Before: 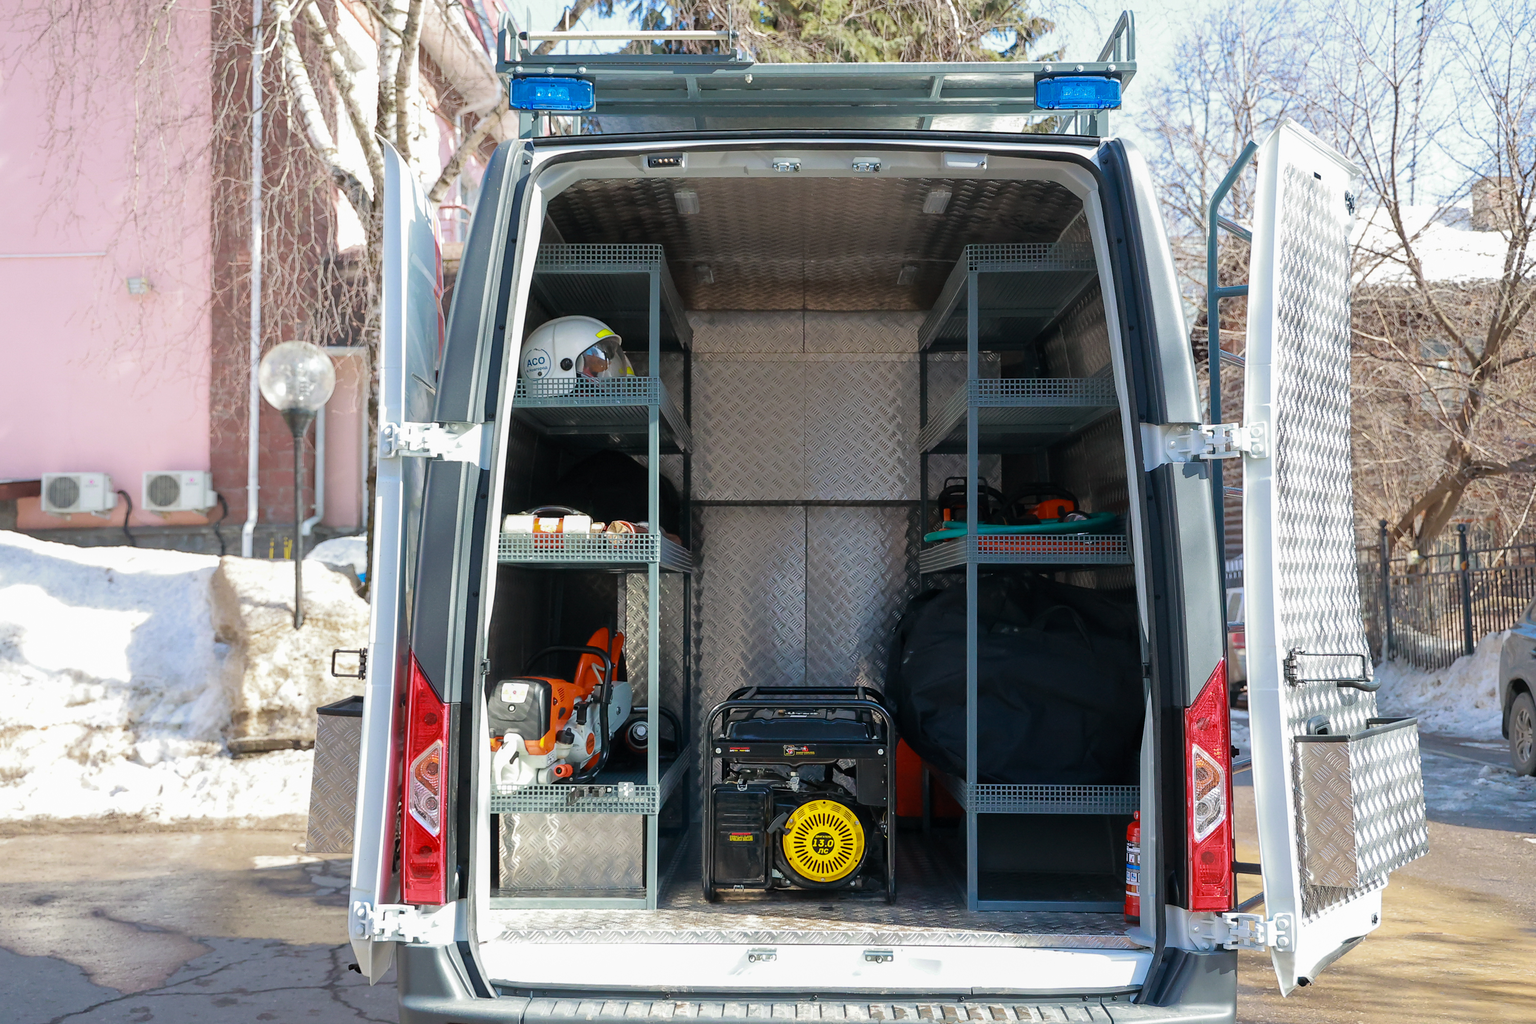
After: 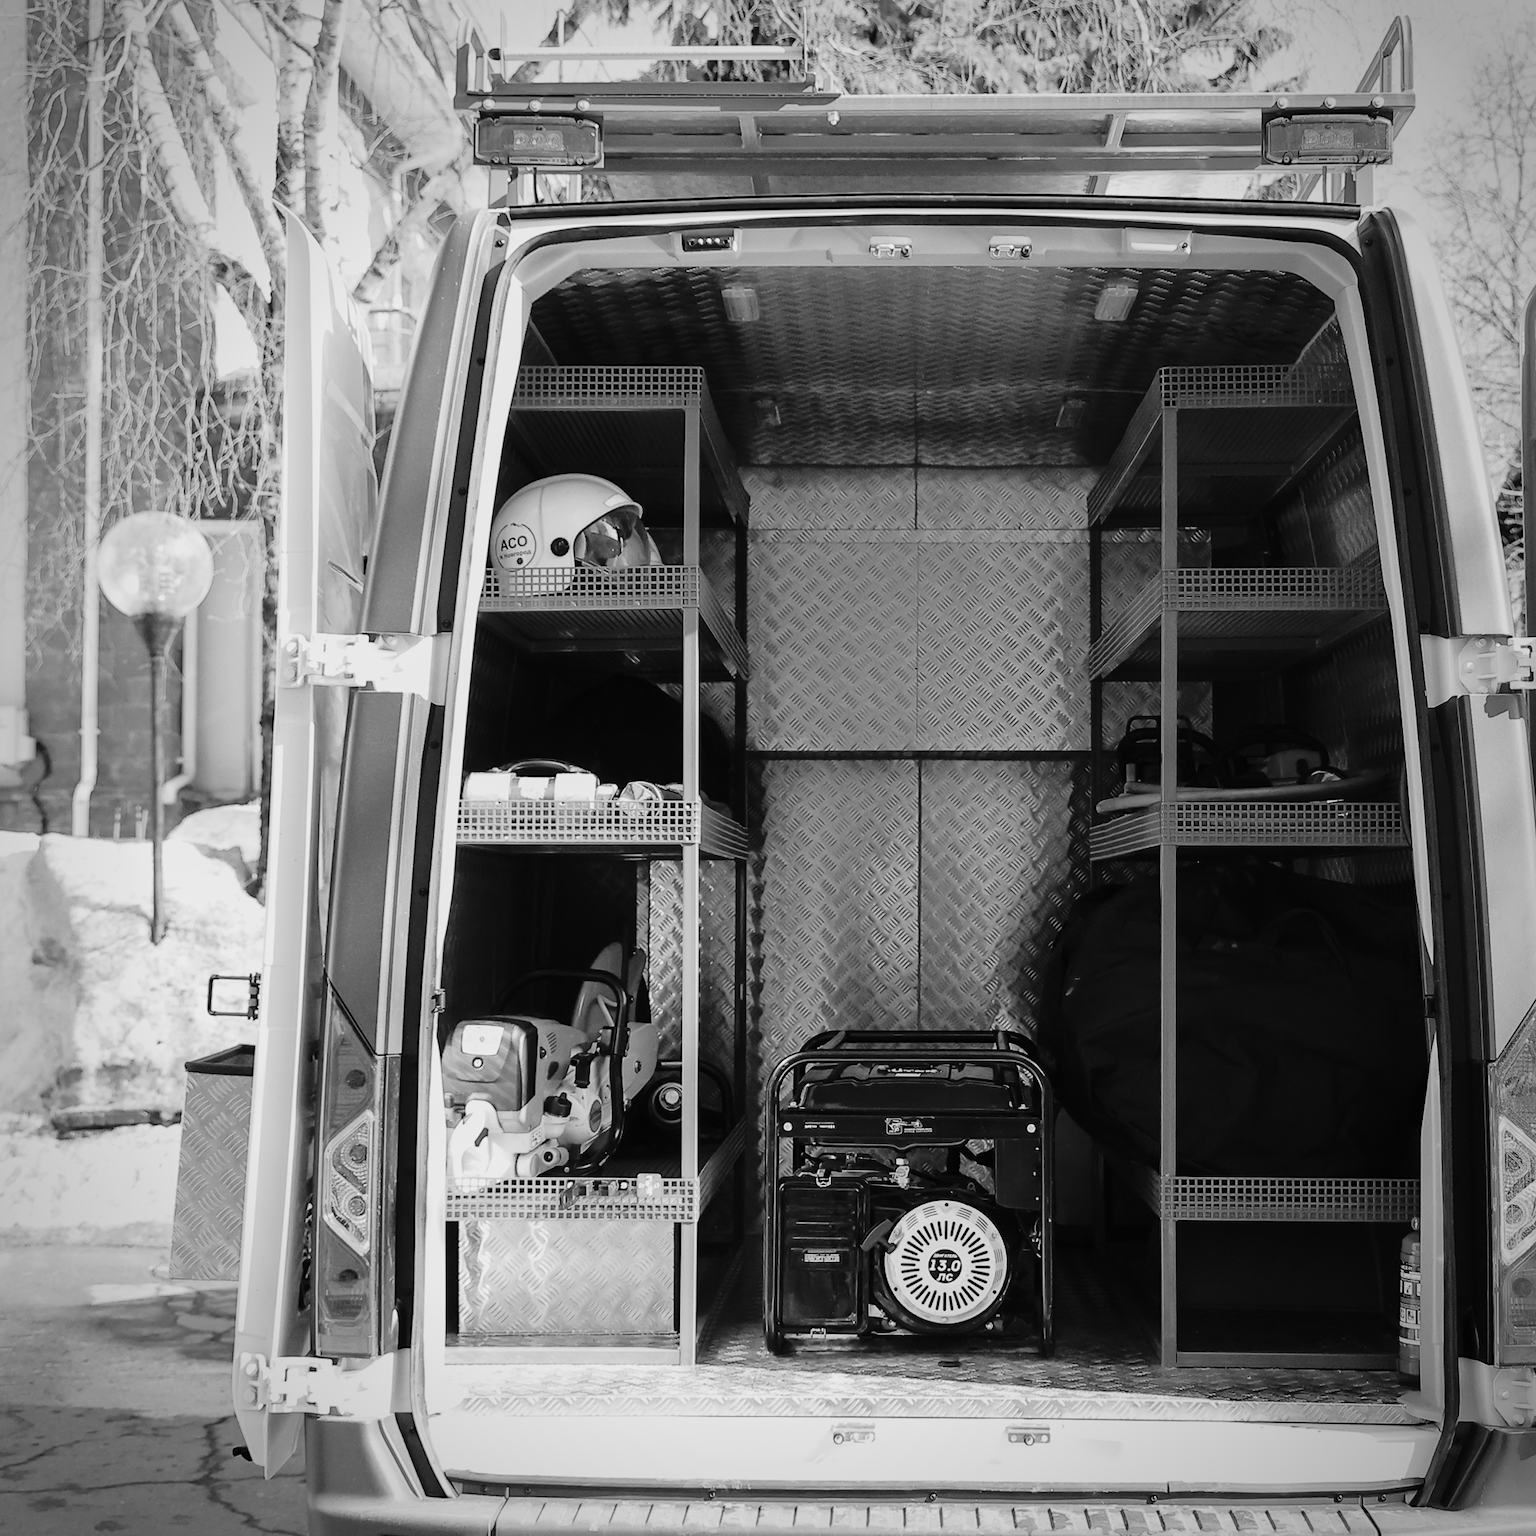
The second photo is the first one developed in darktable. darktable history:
vignetting: unbound false
monochrome: a -6.99, b 35.61, size 1.4
crop and rotate: left 12.648%, right 20.685%
tone curve: curves: ch0 [(0, 0.006) (0.184, 0.117) (0.405, 0.46) (0.456, 0.528) (0.634, 0.728) (0.877, 0.89) (0.984, 0.935)]; ch1 [(0, 0) (0.443, 0.43) (0.492, 0.489) (0.566, 0.579) (0.595, 0.625) (0.608, 0.667) (0.65, 0.729) (1, 1)]; ch2 [(0, 0) (0.33, 0.301) (0.421, 0.443) (0.447, 0.489) (0.492, 0.498) (0.537, 0.583) (0.586, 0.591) (0.663, 0.686) (1, 1)], color space Lab, independent channels, preserve colors none
